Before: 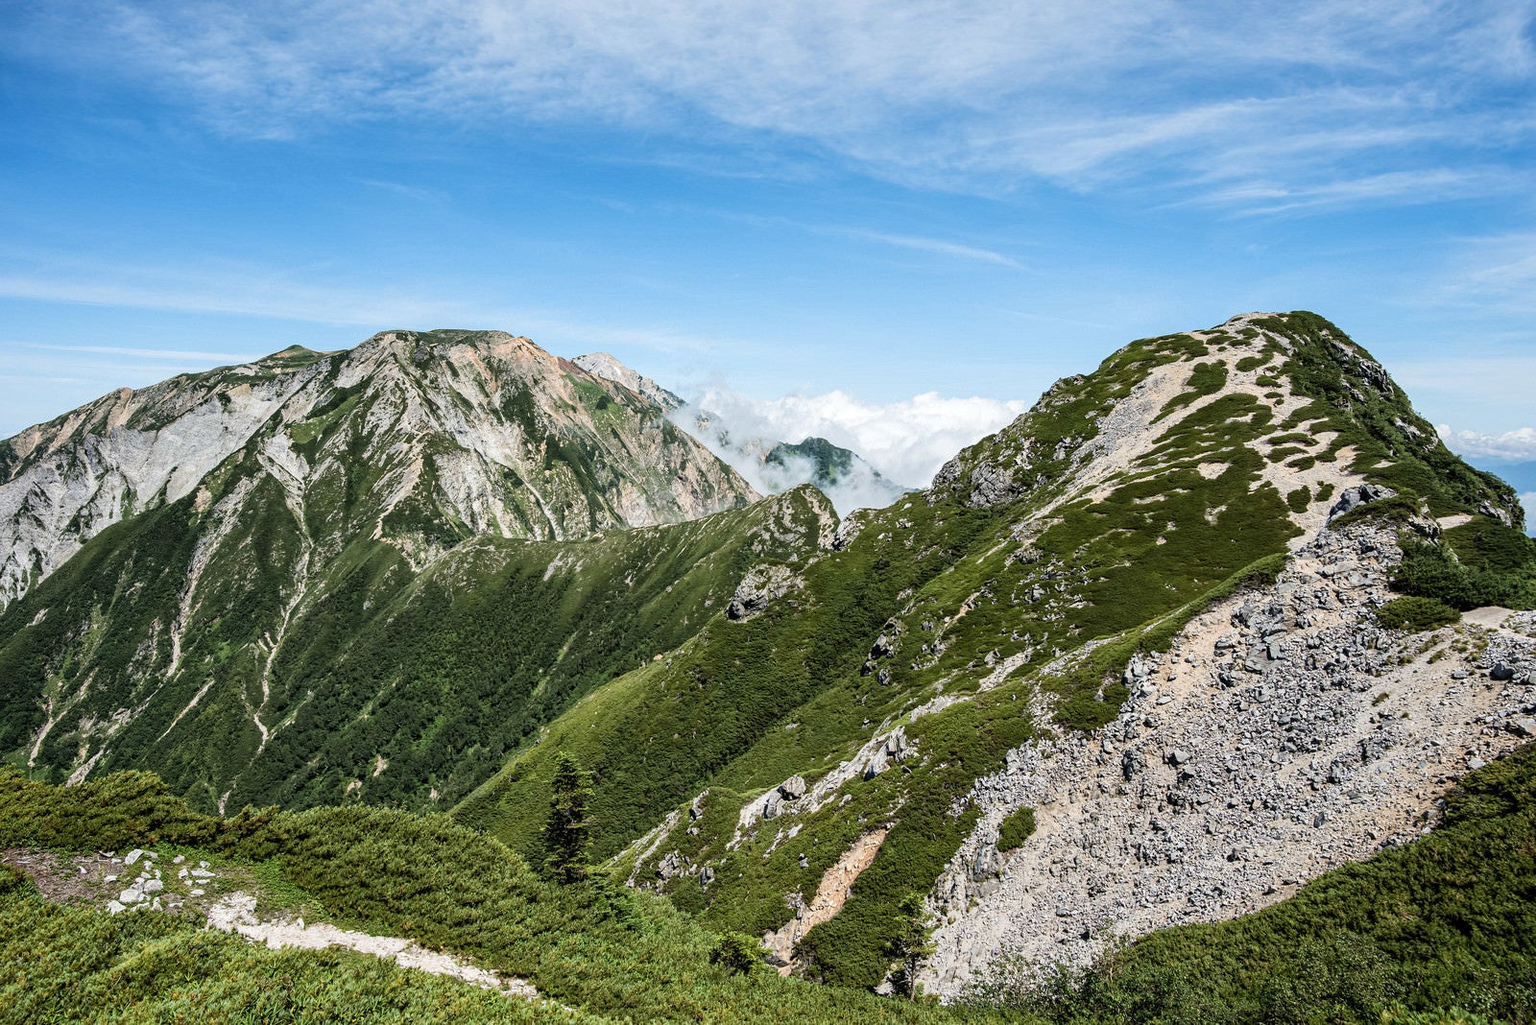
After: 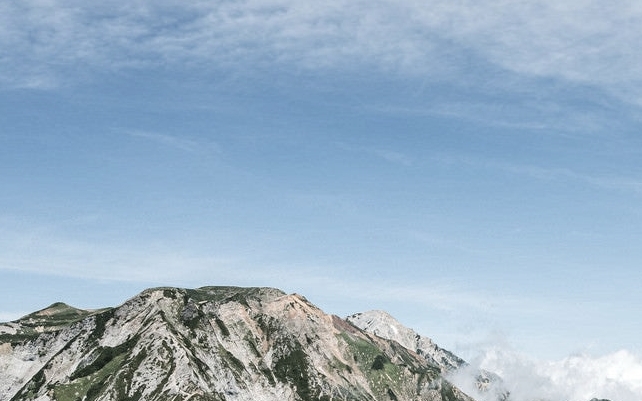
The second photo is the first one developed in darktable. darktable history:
crop: left 15.587%, top 5.421%, right 44.272%, bottom 56.958%
color correction: highlights b* 0.057, saturation 0.592
